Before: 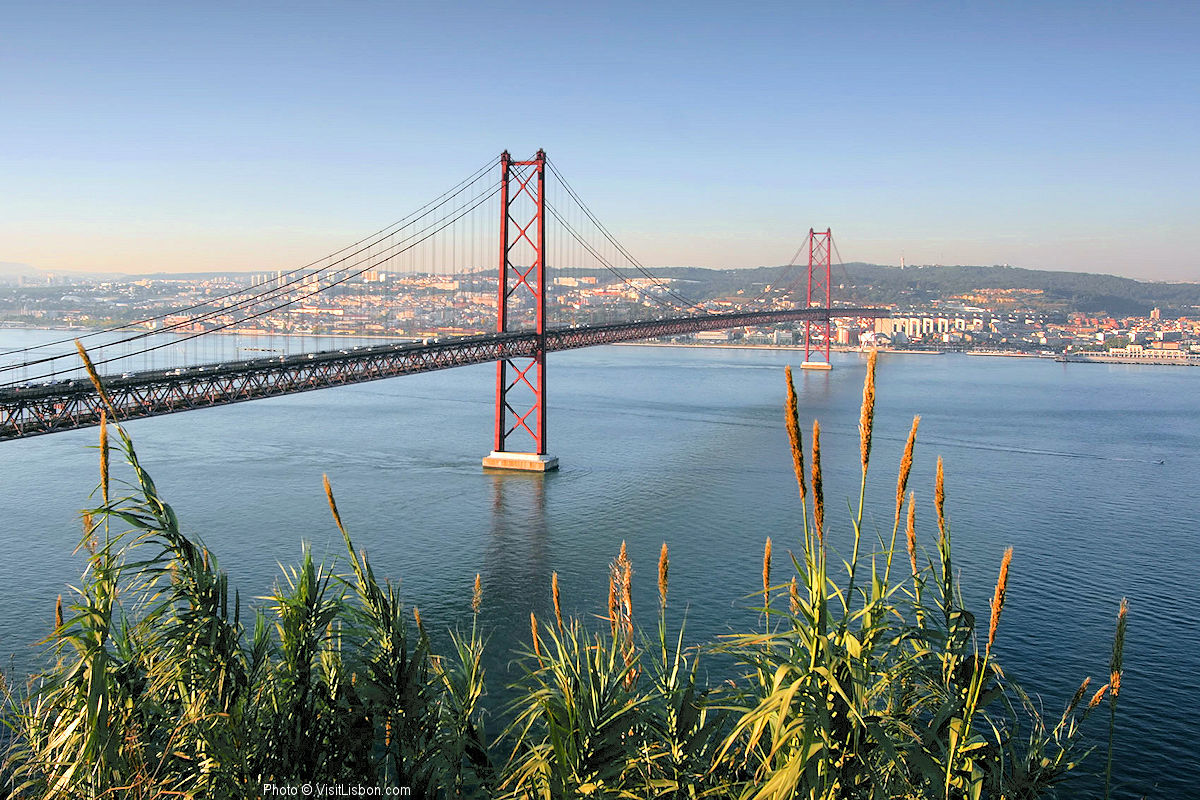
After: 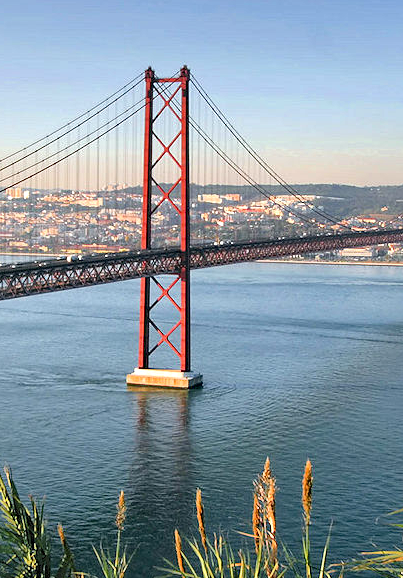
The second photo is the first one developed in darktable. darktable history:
crop and rotate: left 29.701%, top 10.385%, right 36.661%, bottom 17.294%
haze removal: compatibility mode true, adaptive false
local contrast: mode bilateral grid, contrast 20, coarseness 51, detail 148%, midtone range 0.2
